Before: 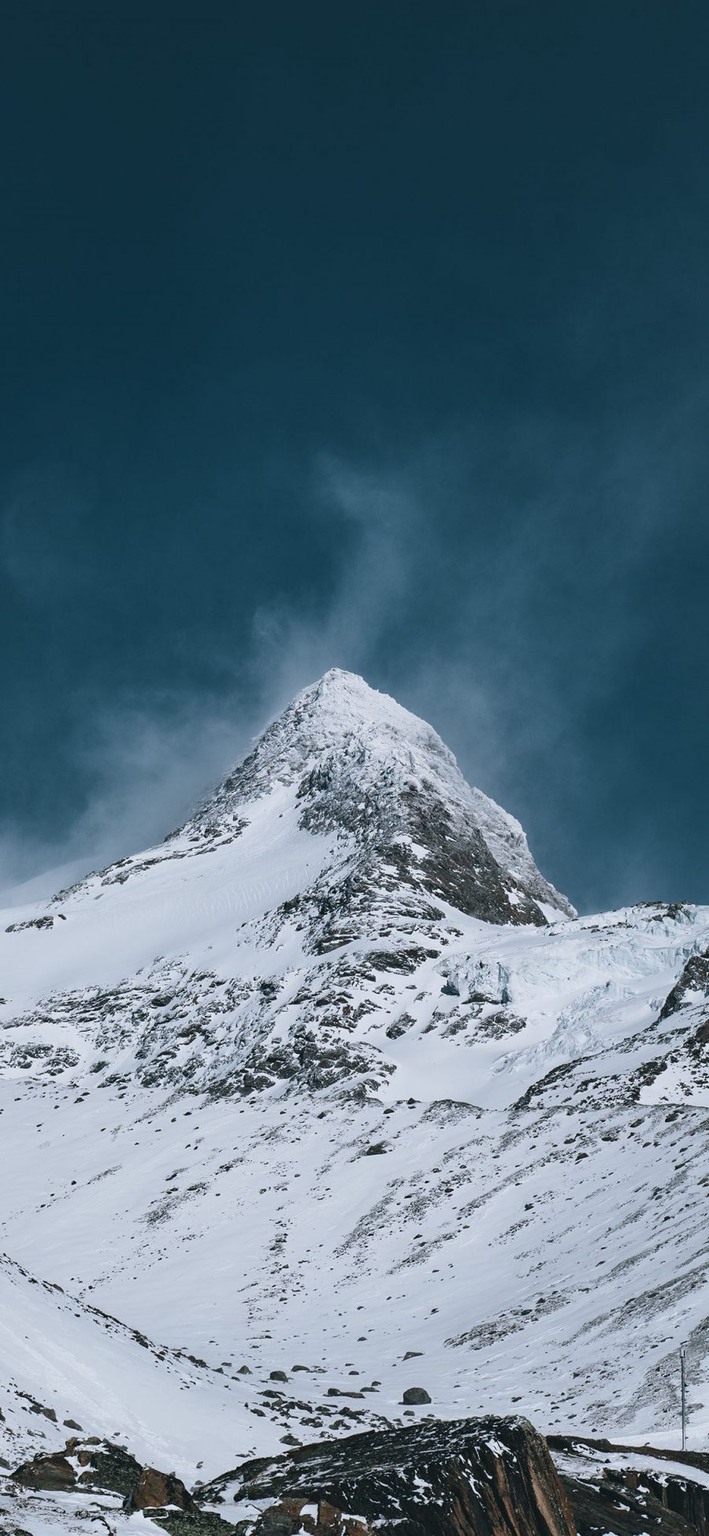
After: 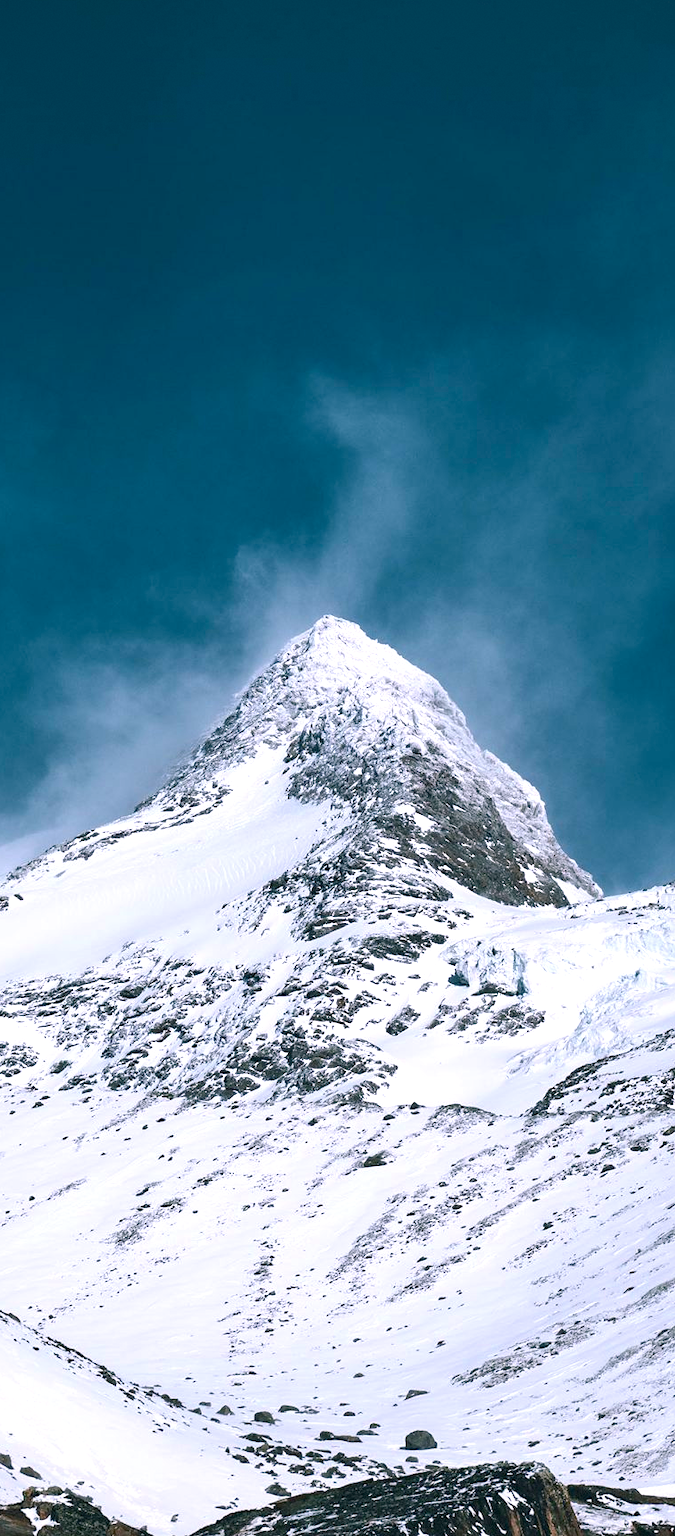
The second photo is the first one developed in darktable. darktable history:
vignetting: fall-off start 97.28%, fall-off radius 79%, brightness -0.462, saturation -0.3, width/height ratio 1.114, dithering 8-bit output, unbound false
exposure: exposure 0.722 EV, compensate highlight preservation false
crop: left 6.446%, top 8.188%, right 9.538%, bottom 3.548%
color balance rgb: shadows lift › chroma 2%, shadows lift › hue 217.2°, power › chroma 0.25%, power › hue 60°, highlights gain › chroma 1.5%, highlights gain › hue 309.6°, global offset › luminance -0.5%, perceptual saturation grading › global saturation 15%, global vibrance 20%
